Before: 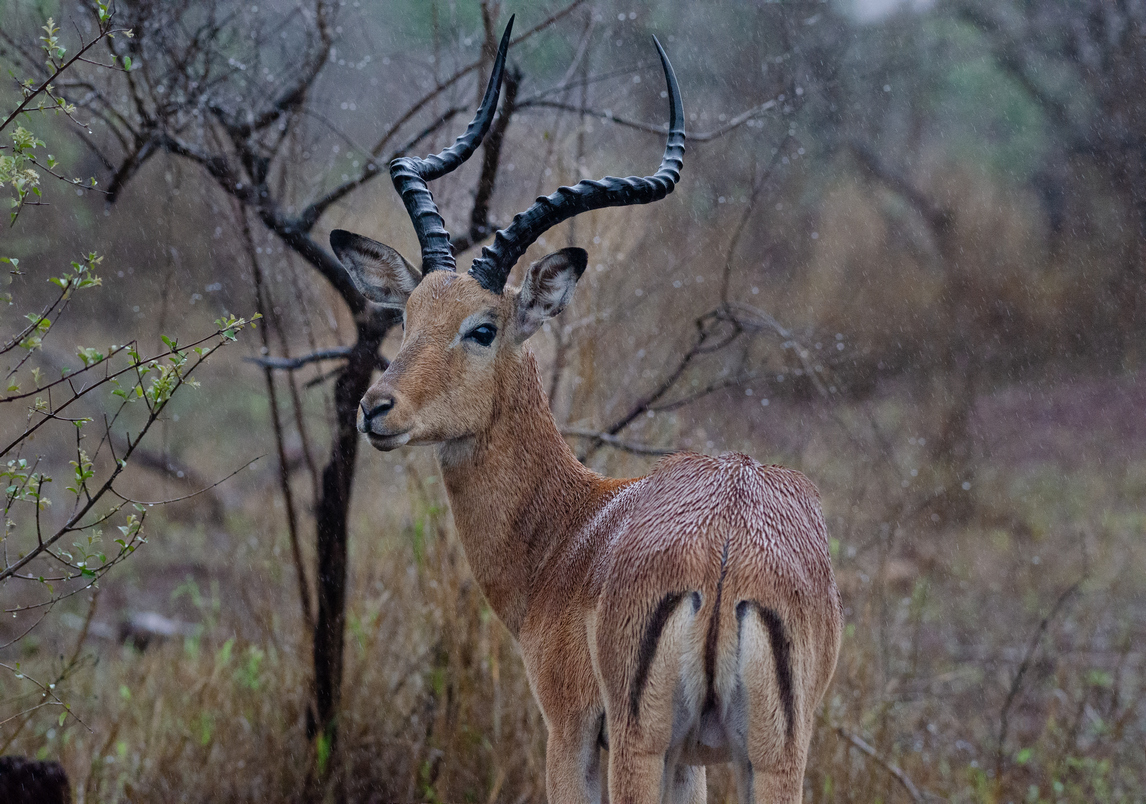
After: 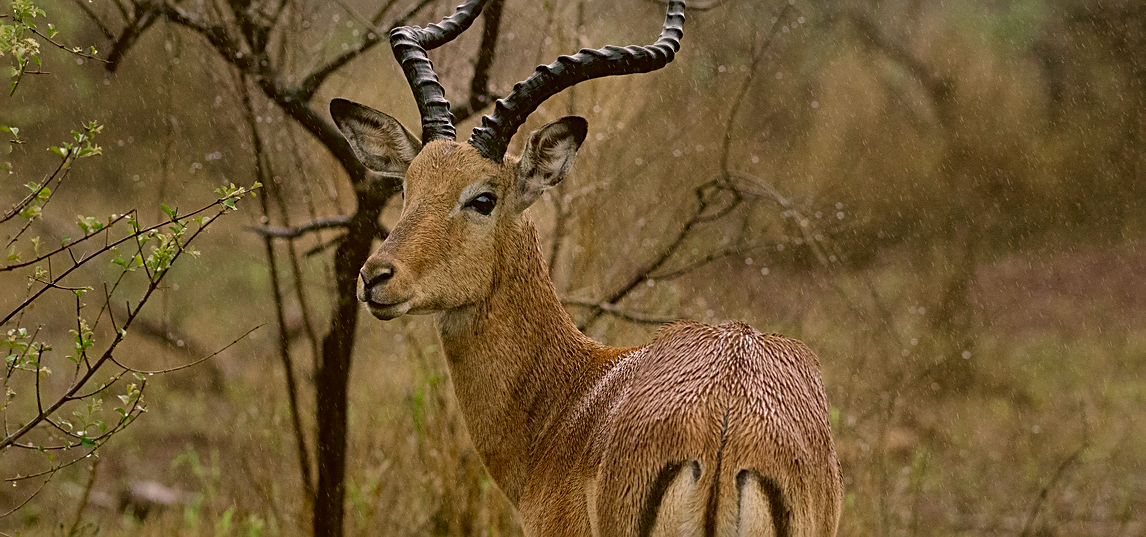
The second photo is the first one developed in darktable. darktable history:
crop: top 16.393%, bottom 16.739%
velvia: on, module defaults
color correction: highlights a* 8.8, highlights b* 15.23, shadows a* -0.365, shadows b* 26.65
sharpen: on, module defaults
